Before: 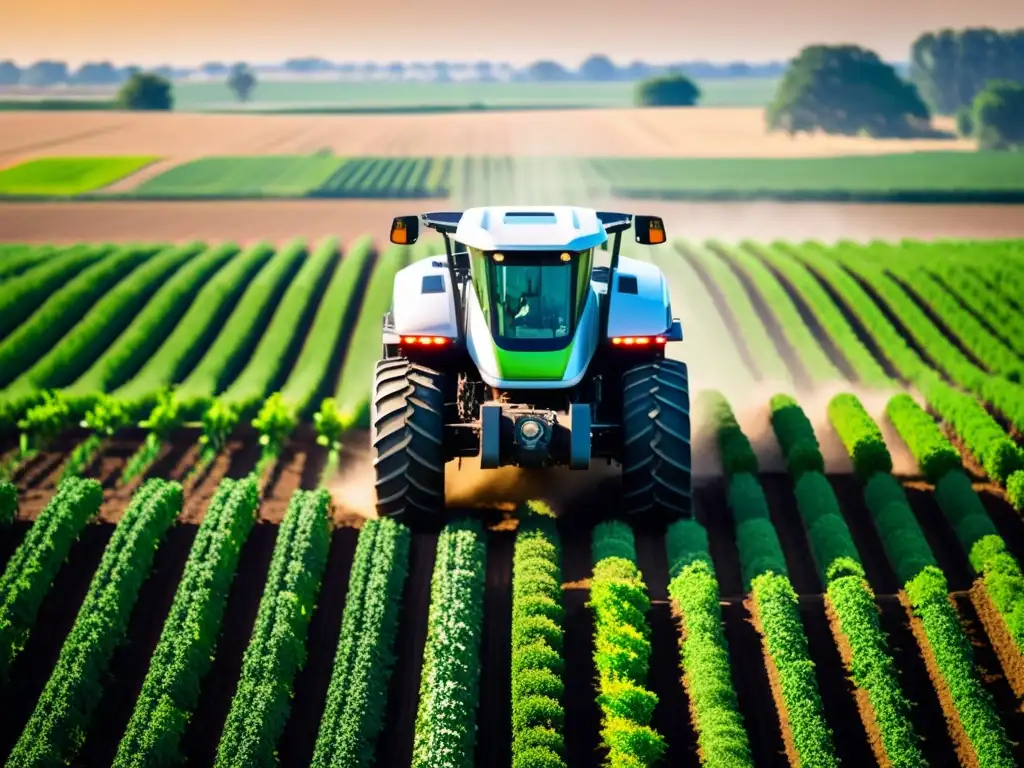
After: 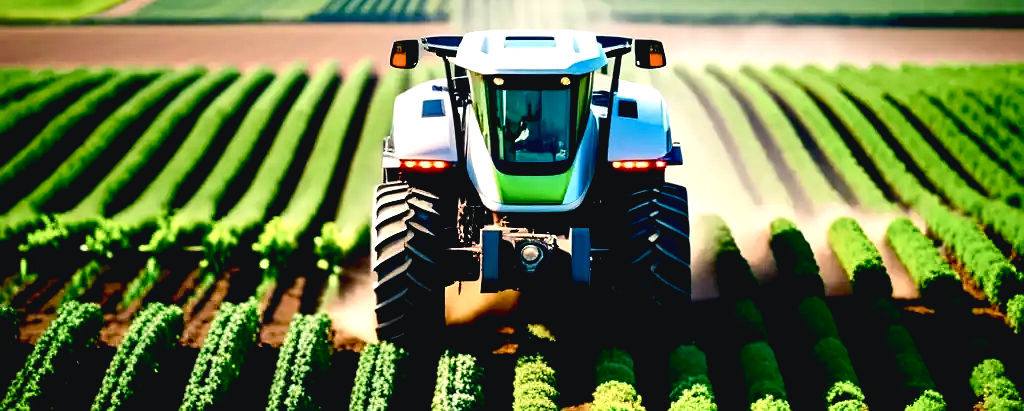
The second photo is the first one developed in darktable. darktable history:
crop and rotate: top 23.043%, bottom 23.437%
sharpen: radius 1, threshold 1
color balance rgb: shadows lift › chroma 2%, shadows lift › hue 250°, power › hue 326.4°, highlights gain › chroma 2%, highlights gain › hue 64.8°, global offset › luminance 0.5%, global offset › hue 58.8°, perceptual saturation grading › highlights -25%, perceptual saturation grading › shadows 30%, global vibrance 15%
tone equalizer: -8 EV -0.75 EV, -7 EV -0.7 EV, -6 EV -0.6 EV, -5 EV -0.4 EV, -3 EV 0.4 EV, -2 EV 0.6 EV, -1 EV 0.7 EV, +0 EV 0.75 EV, edges refinement/feathering 500, mask exposure compensation -1.57 EV, preserve details no
exposure: black level correction 0.046, exposure -0.228 EV, compensate highlight preservation false
